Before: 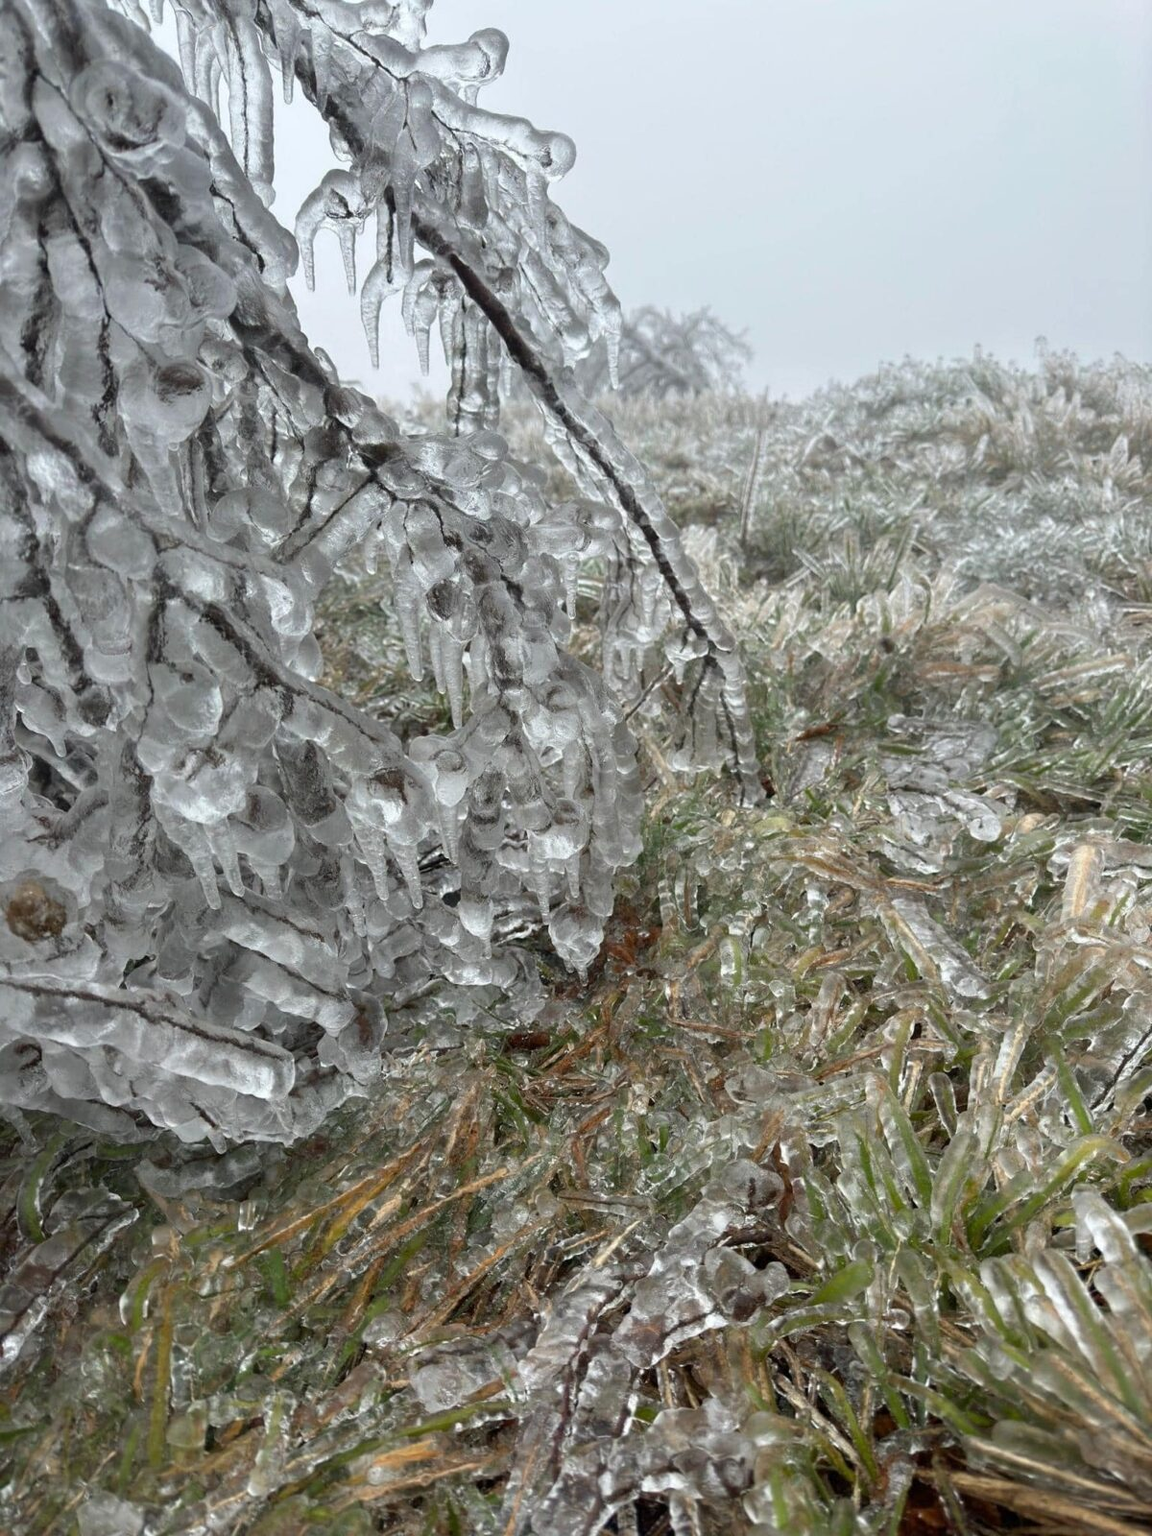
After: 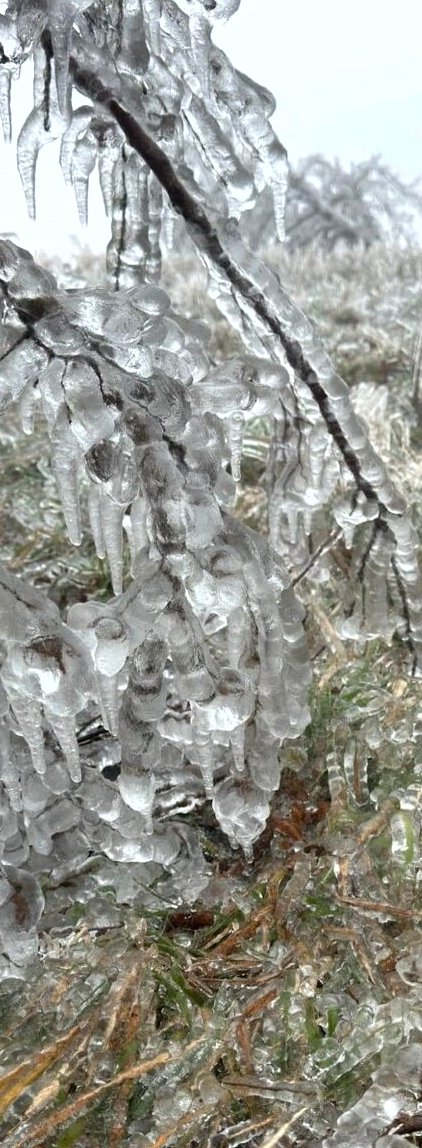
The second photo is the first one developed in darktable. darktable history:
crop and rotate: left 29.94%, top 10.257%, right 34.834%, bottom 17.986%
tone equalizer: -8 EV -0.451 EV, -7 EV -0.406 EV, -6 EV -0.323 EV, -5 EV -0.205 EV, -3 EV 0.206 EV, -2 EV 0.353 EV, -1 EV 0.369 EV, +0 EV 0.443 EV
shadows and highlights: shadows -88.74, highlights -37.32, soften with gaussian
exposure: black level correction 0.001, compensate exposure bias true, compensate highlight preservation false
